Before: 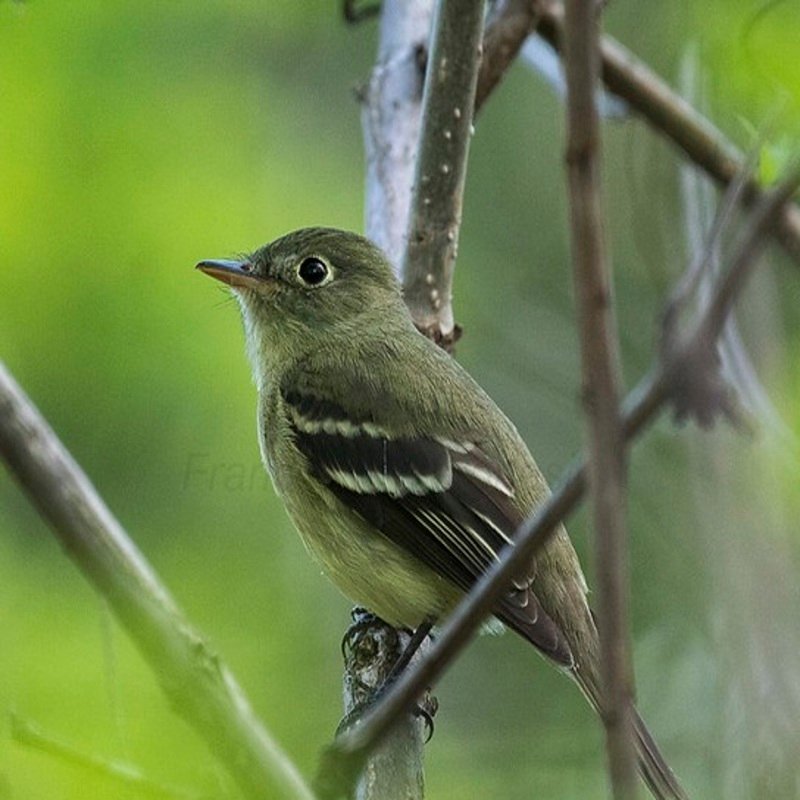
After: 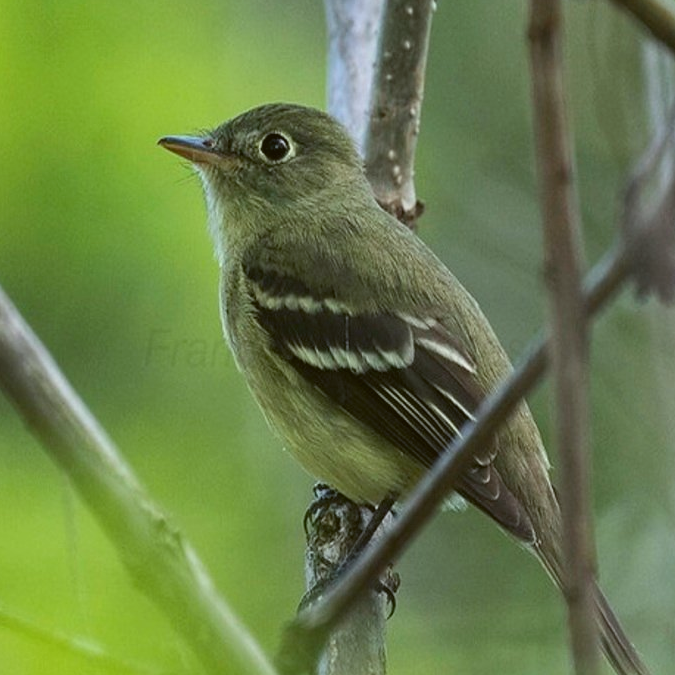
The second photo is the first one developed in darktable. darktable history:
crop and rotate: left 4.842%, top 15.51%, right 10.668%
color balance: lift [1.004, 1.002, 1.002, 0.998], gamma [1, 1.007, 1.002, 0.993], gain [1, 0.977, 1.013, 1.023], contrast -3.64%
